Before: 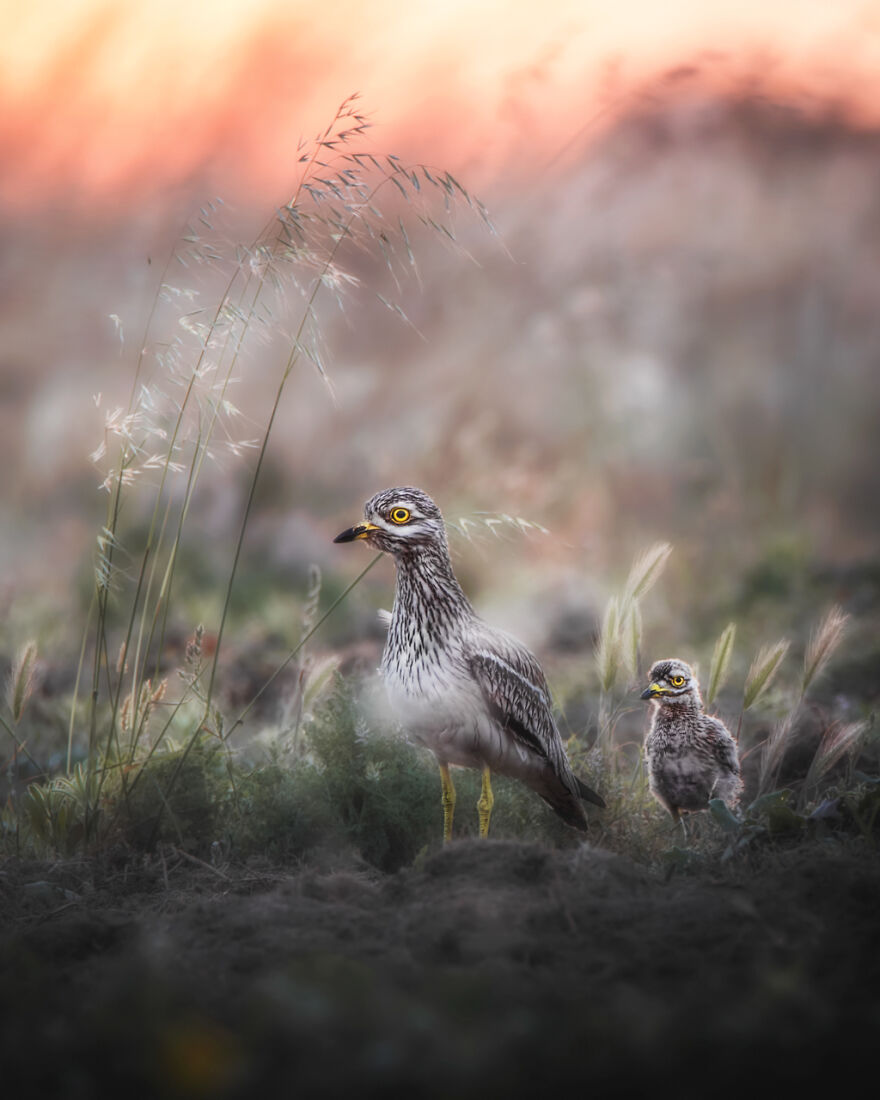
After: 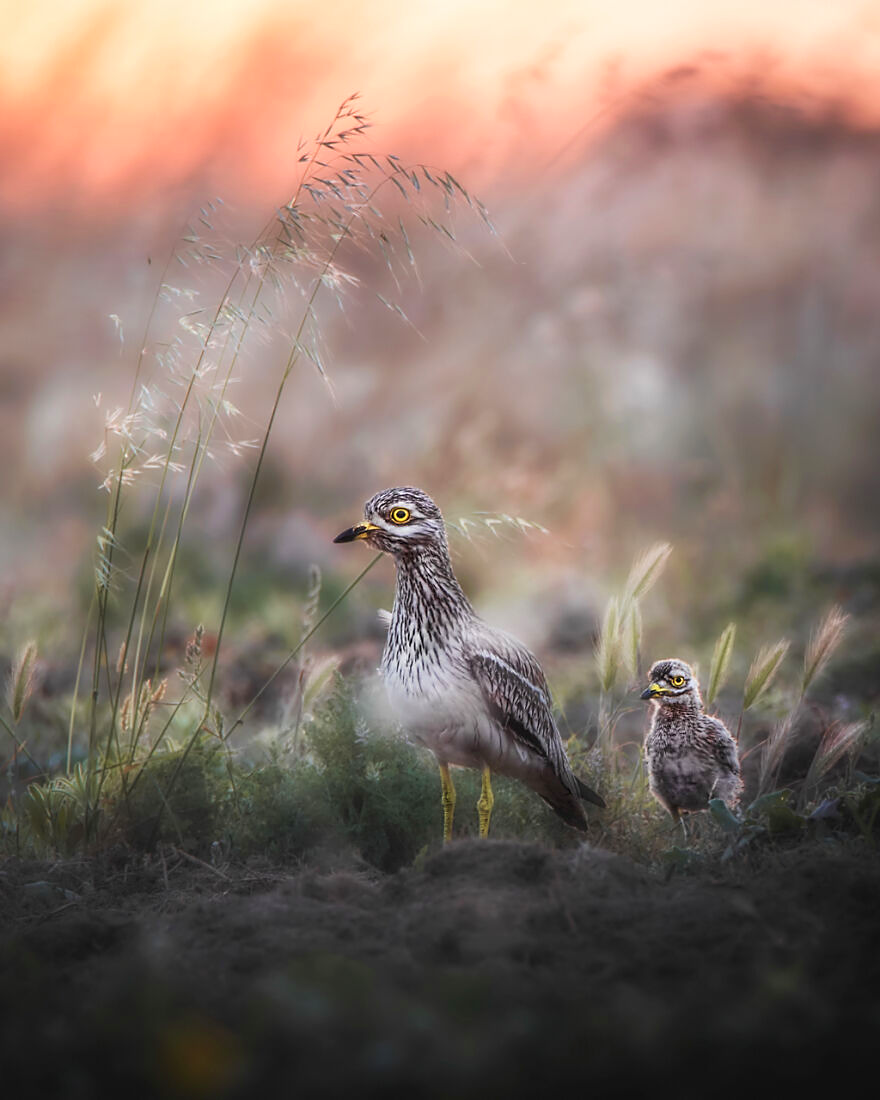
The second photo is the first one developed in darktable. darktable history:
sharpen: radius 1.864, amount 0.398, threshold 1.271
color balance rgb: on, module defaults
velvia: on, module defaults
